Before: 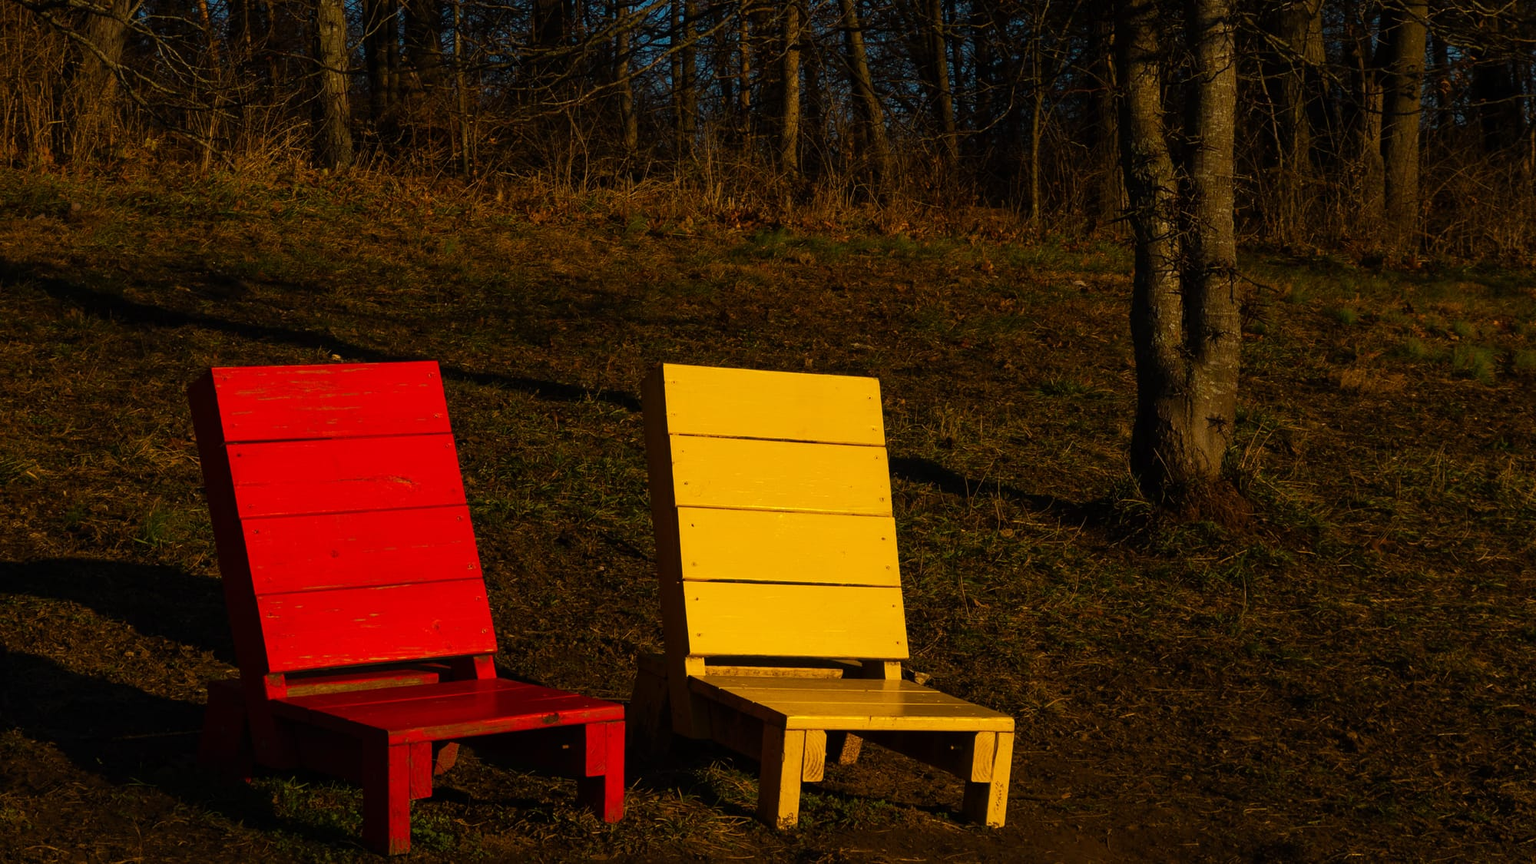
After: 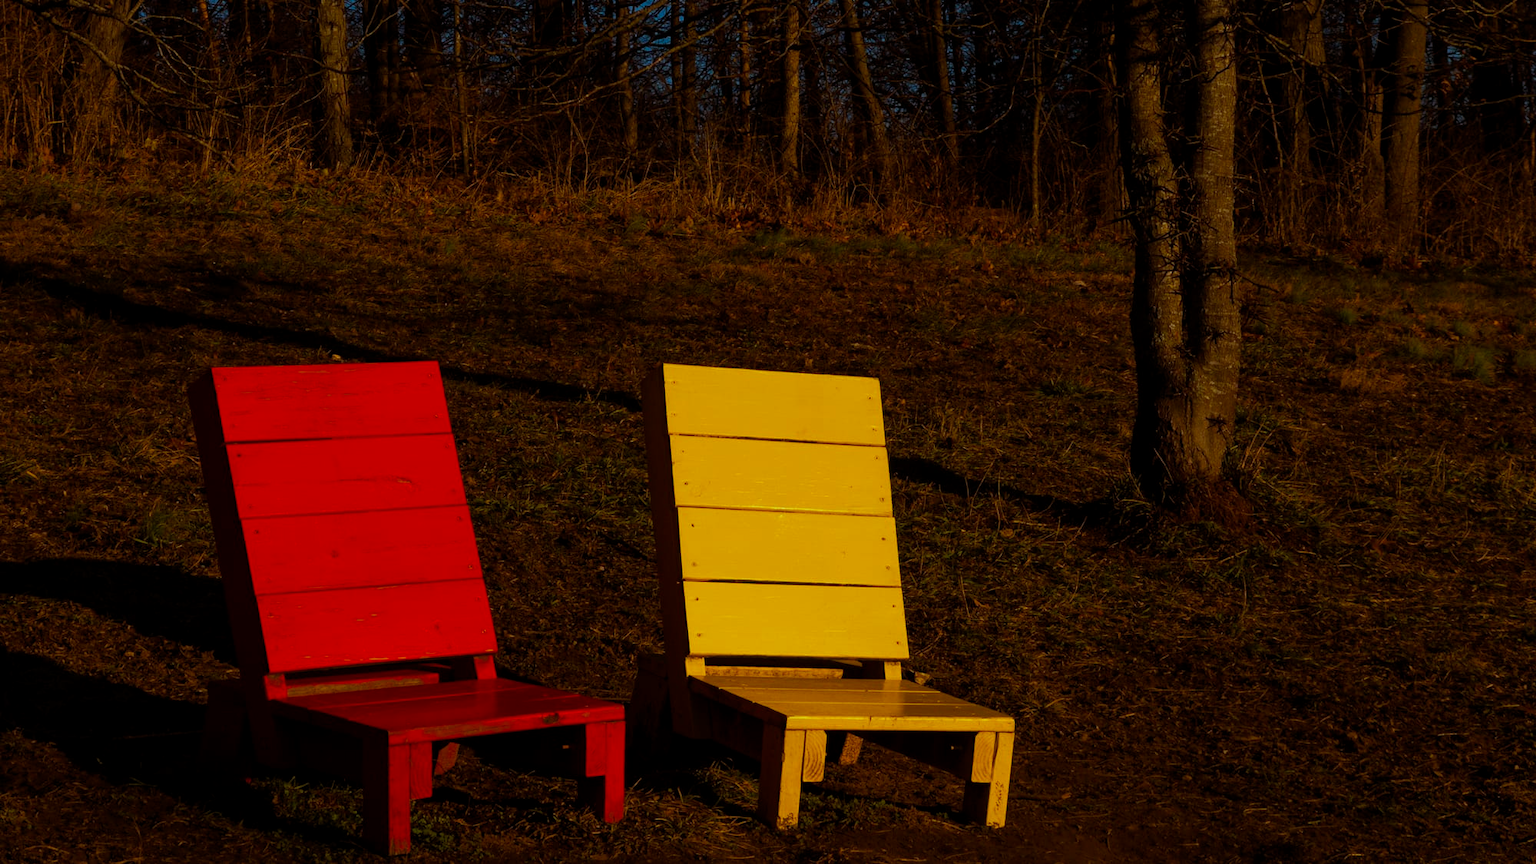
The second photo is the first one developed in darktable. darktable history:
color balance rgb: shadows fall-off 101%, linear chroma grading › mid-tones 7.63%, perceptual saturation grading › mid-tones 11.68%, mask middle-gray fulcrum 22.45%, global vibrance 10.11%, saturation formula JzAzBz (2021)
exposure: black level correction 0.001, exposure -0.2 EV, compensate highlight preservation false
color calibration: illuminant as shot in camera, x 0.383, y 0.38, temperature 3949.15 K, gamut compression 1.66
rgb levels: mode RGB, independent channels, levels [[0, 0.5, 1], [0, 0.521, 1], [0, 0.536, 1]]
